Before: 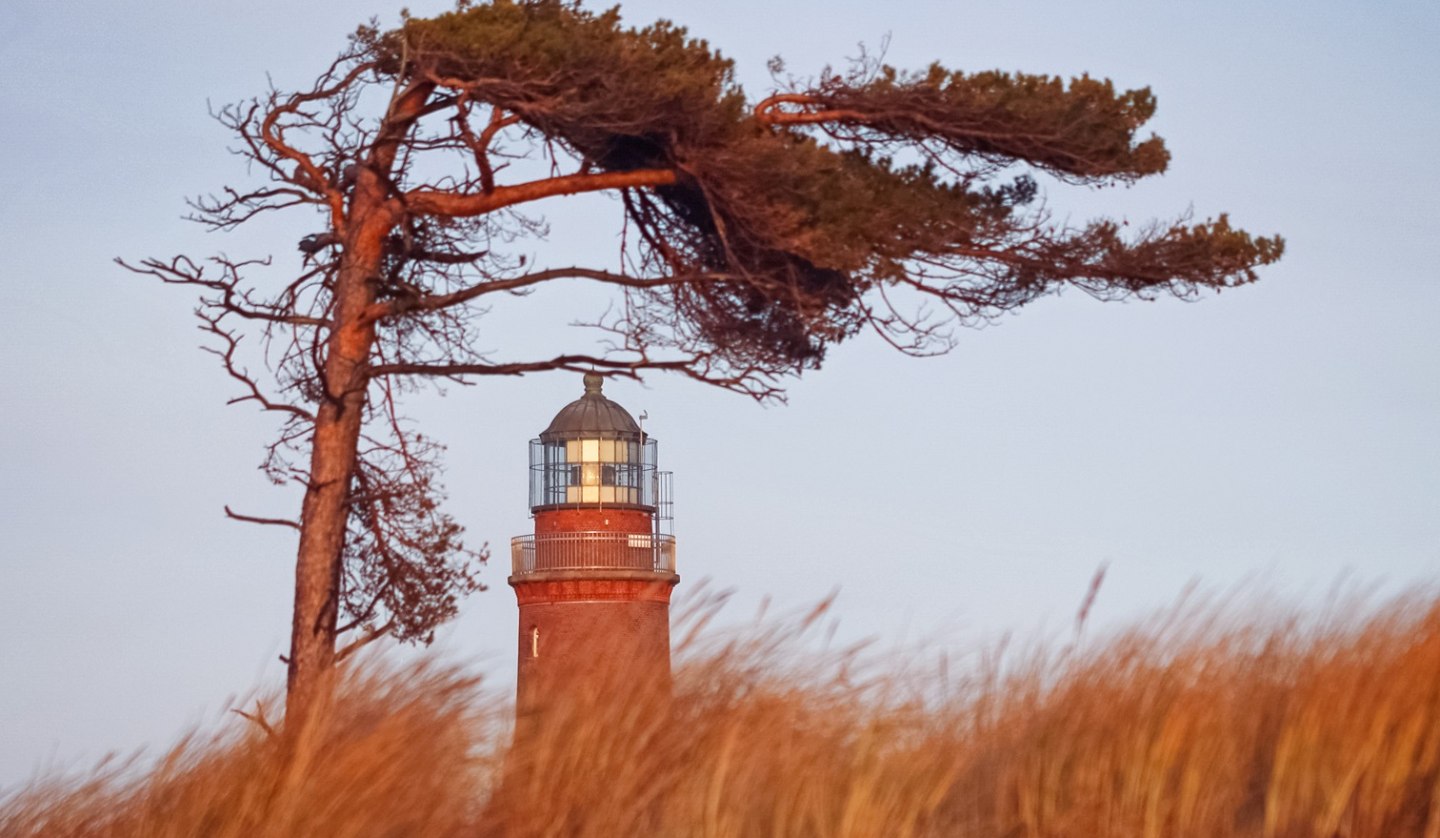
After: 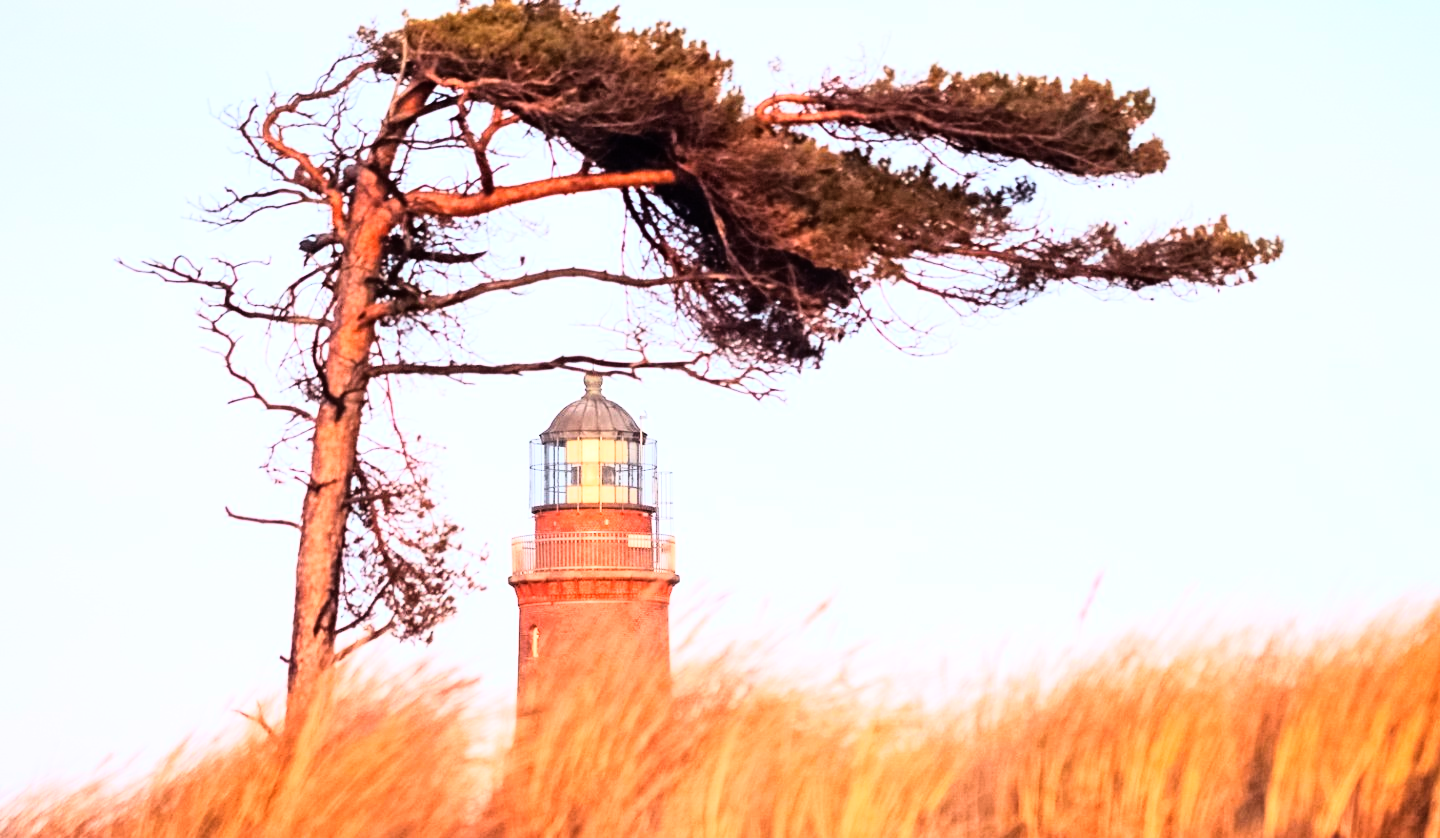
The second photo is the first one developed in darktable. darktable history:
exposure: black level correction 0.001, exposure 0.5 EV, compensate exposure bias true, compensate highlight preservation false
rgb curve: curves: ch0 [(0, 0) (0.21, 0.15) (0.24, 0.21) (0.5, 0.75) (0.75, 0.96) (0.89, 0.99) (1, 1)]; ch1 [(0, 0.02) (0.21, 0.13) (0.25, 0.2) (0.5, 0.67) (0.75, 0.9) (0.89, 0.97) (1, 1)]; ch2 [(0, 0.02) (0.21, 0.13) (0.25, 0.2) (0.5, 0.67) (0.75, 0.9) (0.89, 0.97) (1, 1)], compensate middle gray true
